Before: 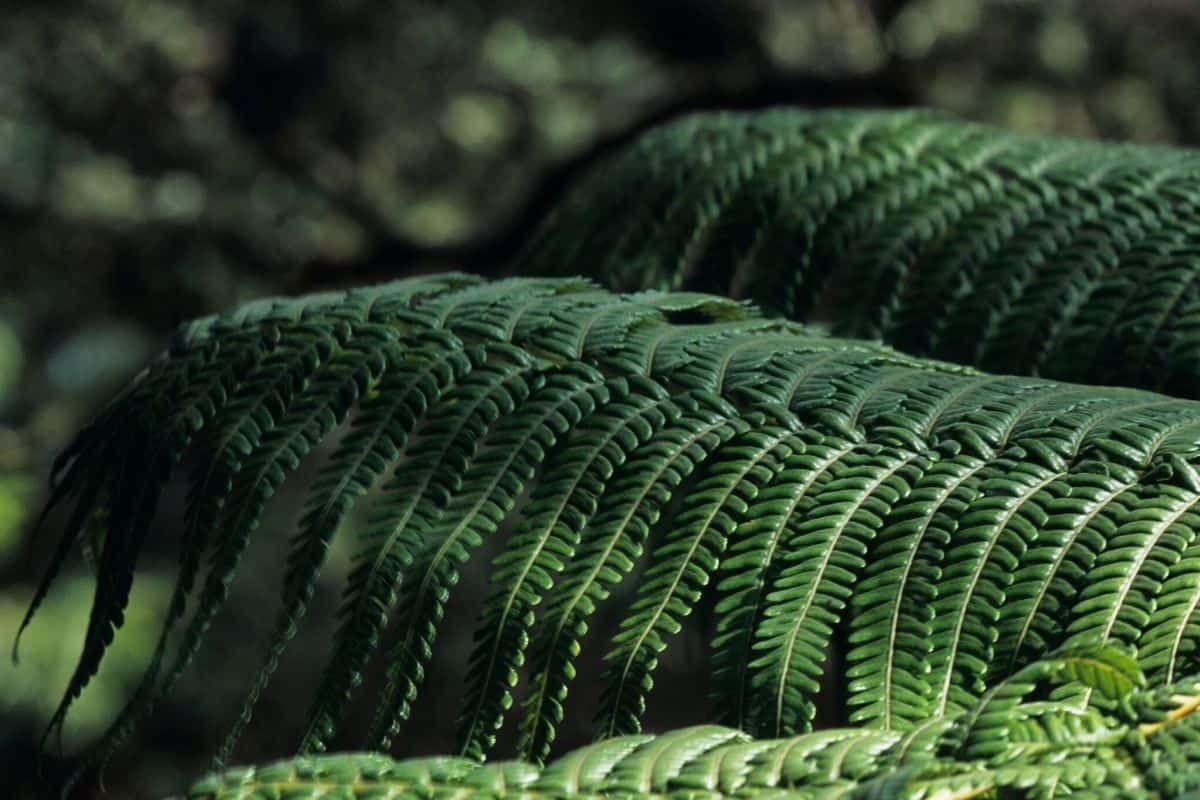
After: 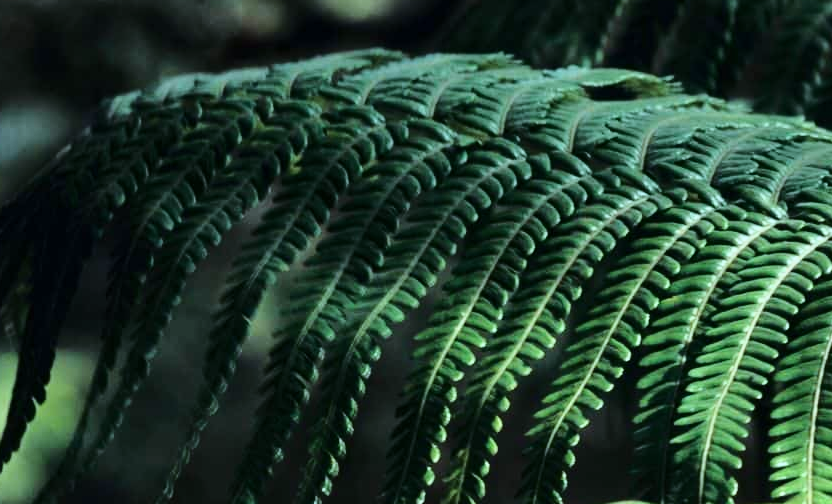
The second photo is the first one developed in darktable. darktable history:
base curve: curves: ch0 [(0, 0) (0.028, 0.03) (0.121, 0.232) (0.46, 0.748) (0.859, 0.968) (1, 1)]
crop: left 6.519%, top 28.041%, right 24.113%, bottom 8.856%
color calibration: x 0.37, y 0.382, temperature 4319.36 K
